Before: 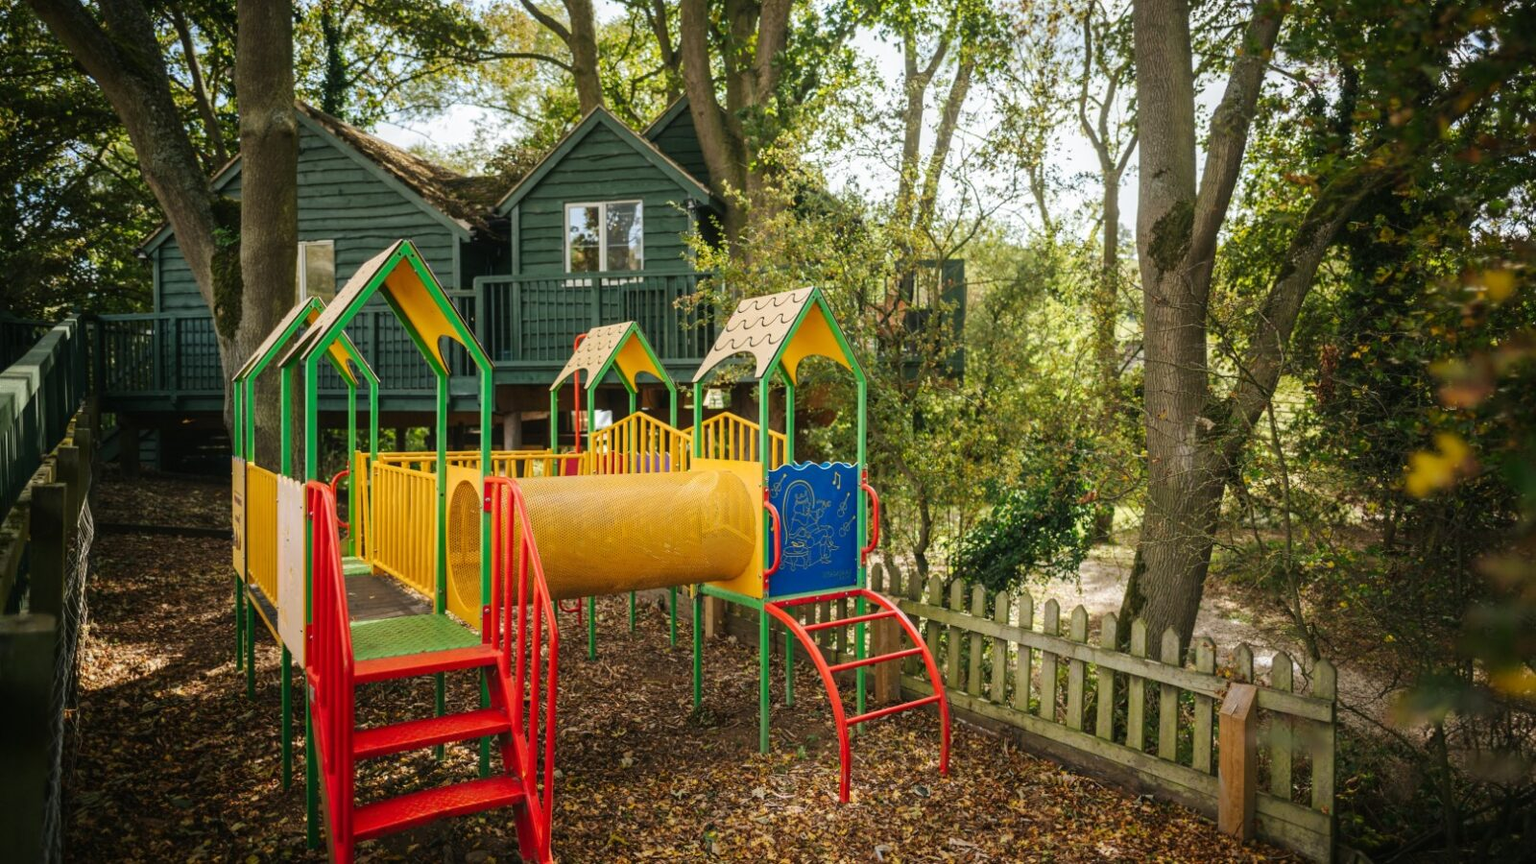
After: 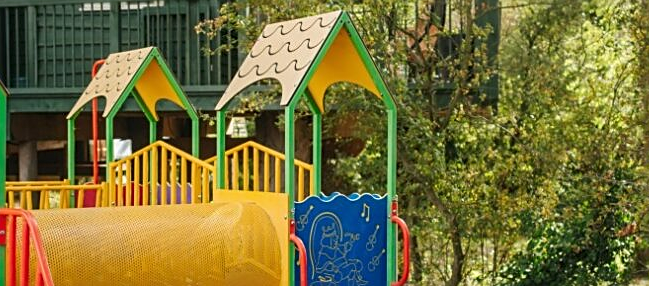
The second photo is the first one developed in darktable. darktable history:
crop: left 31.639%, top 32.088%, right 27.766%, bottom 36.11%
exposure: exposure -0.049 EV, compensate highlight preservation false
sharpen: on, module defaults
